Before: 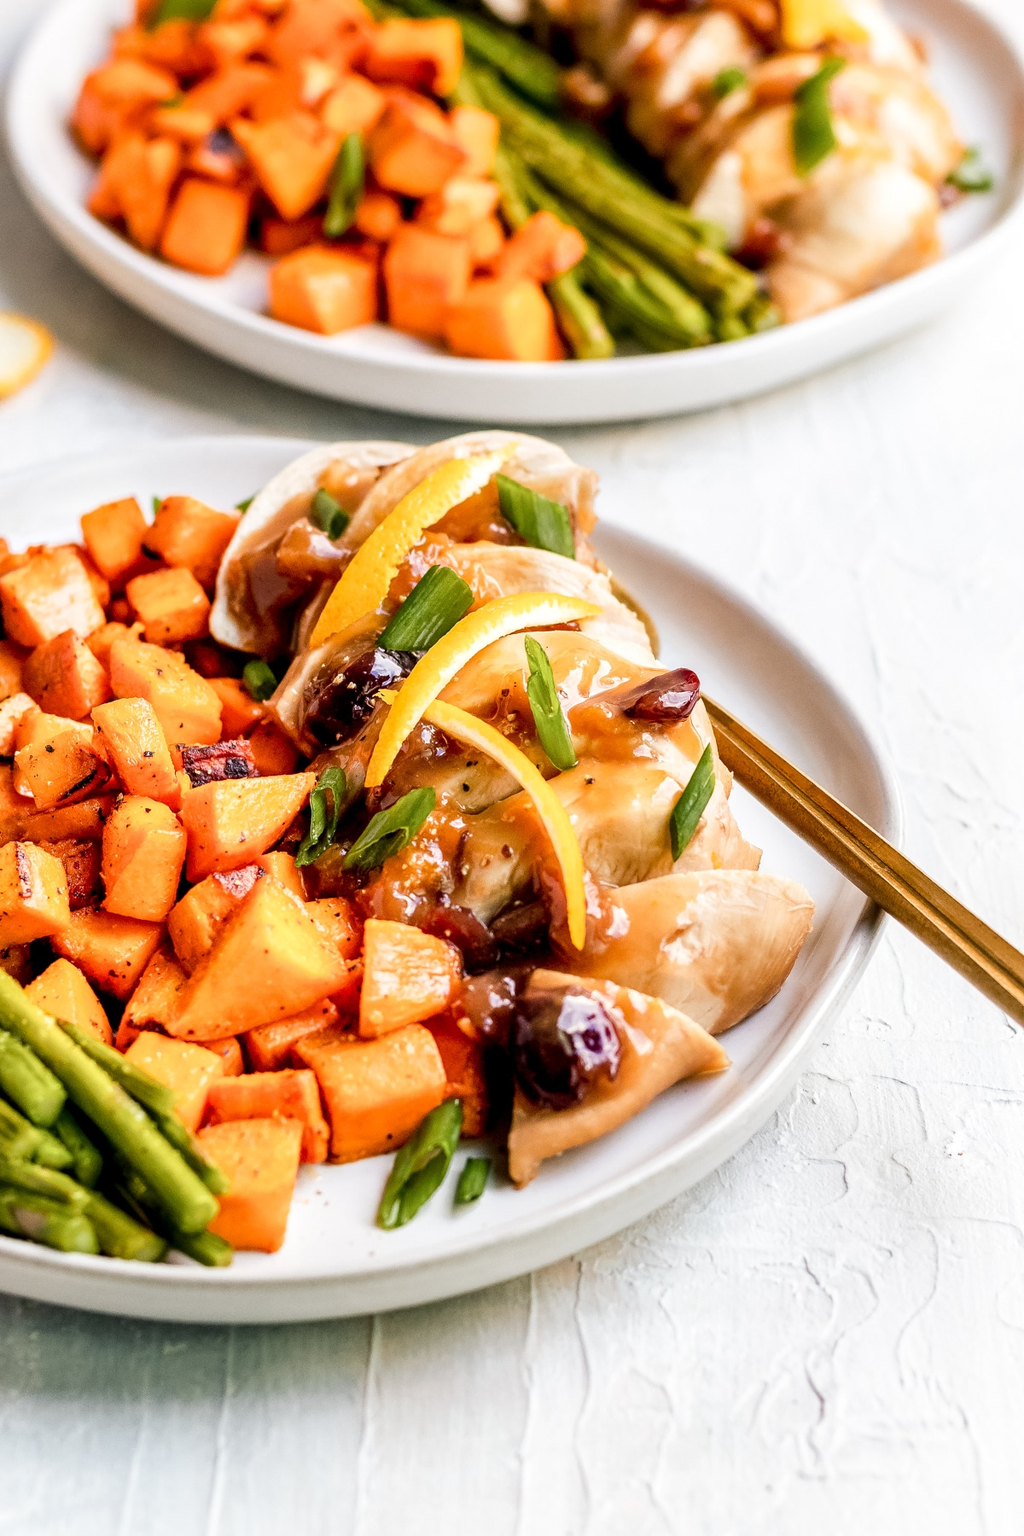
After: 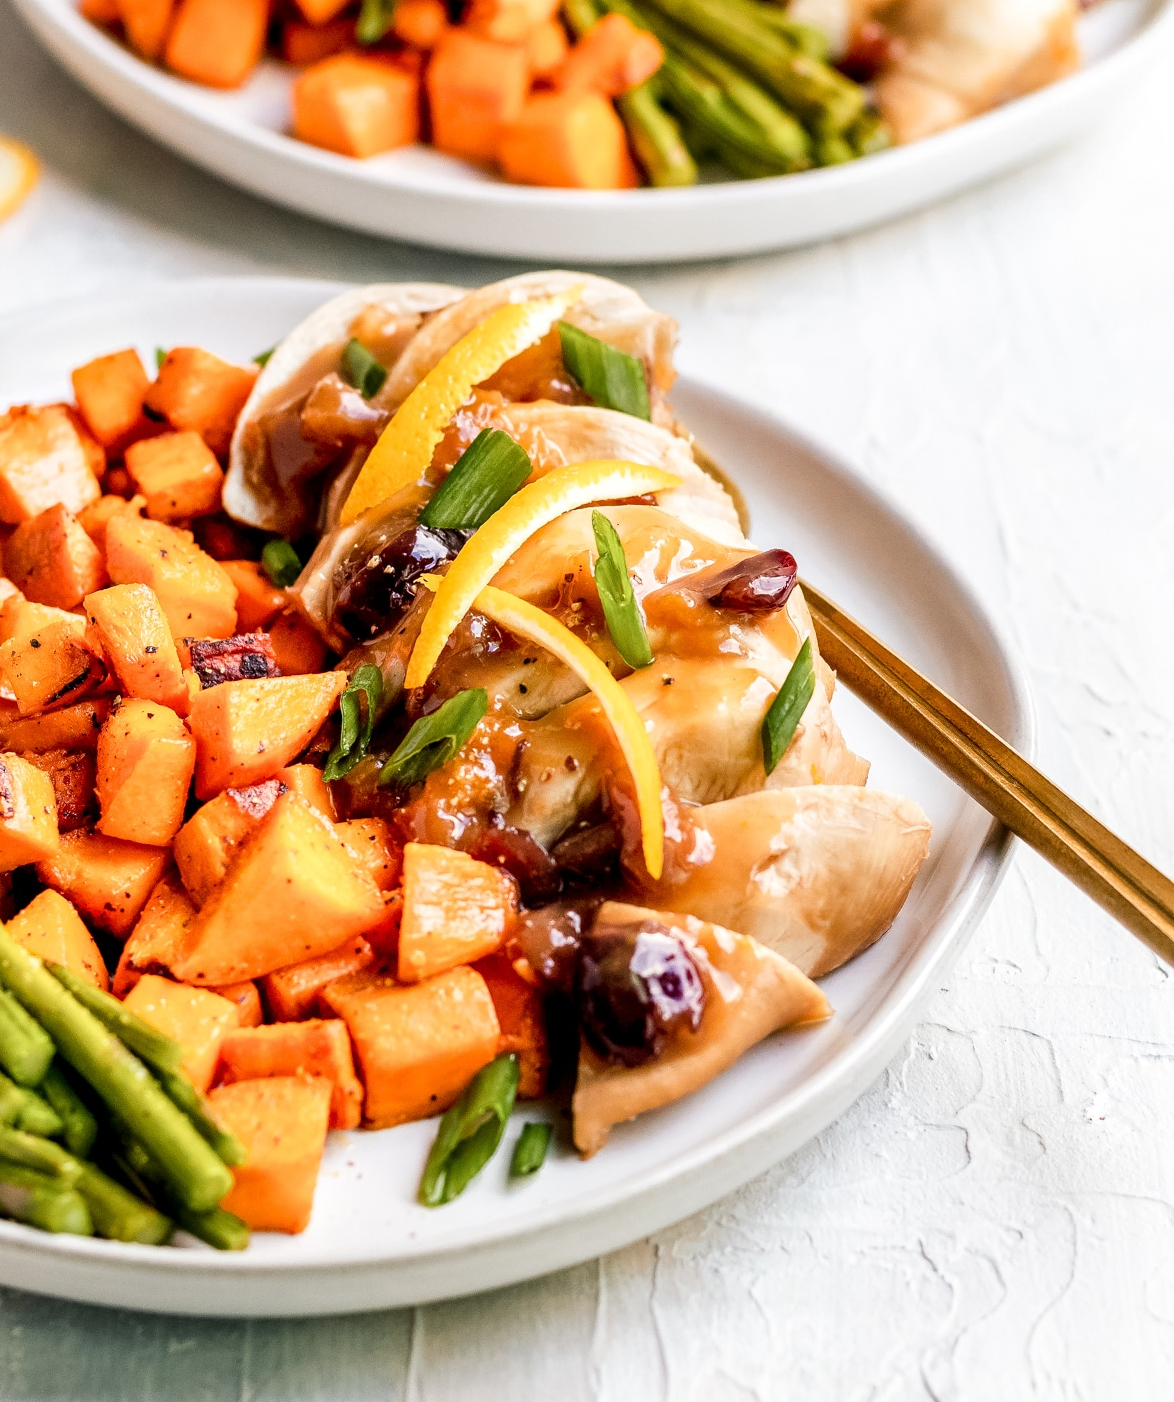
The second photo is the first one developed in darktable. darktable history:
crop and rotate: left 1.957%, top 13.002%, right 0.144%, bottom 9.062%
